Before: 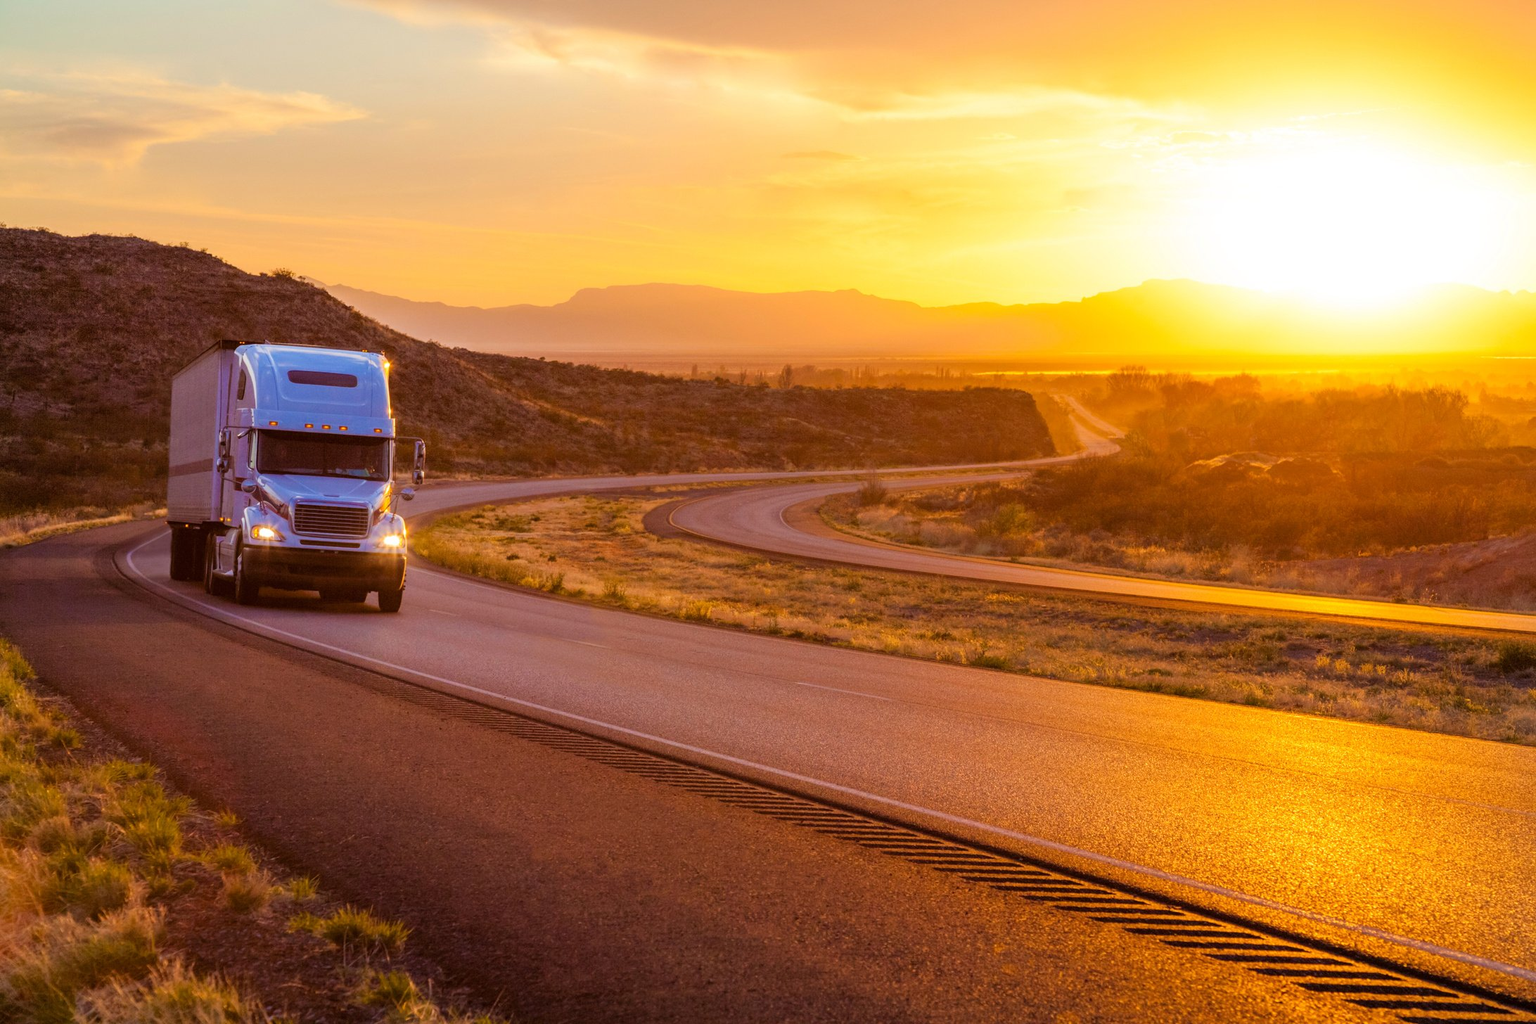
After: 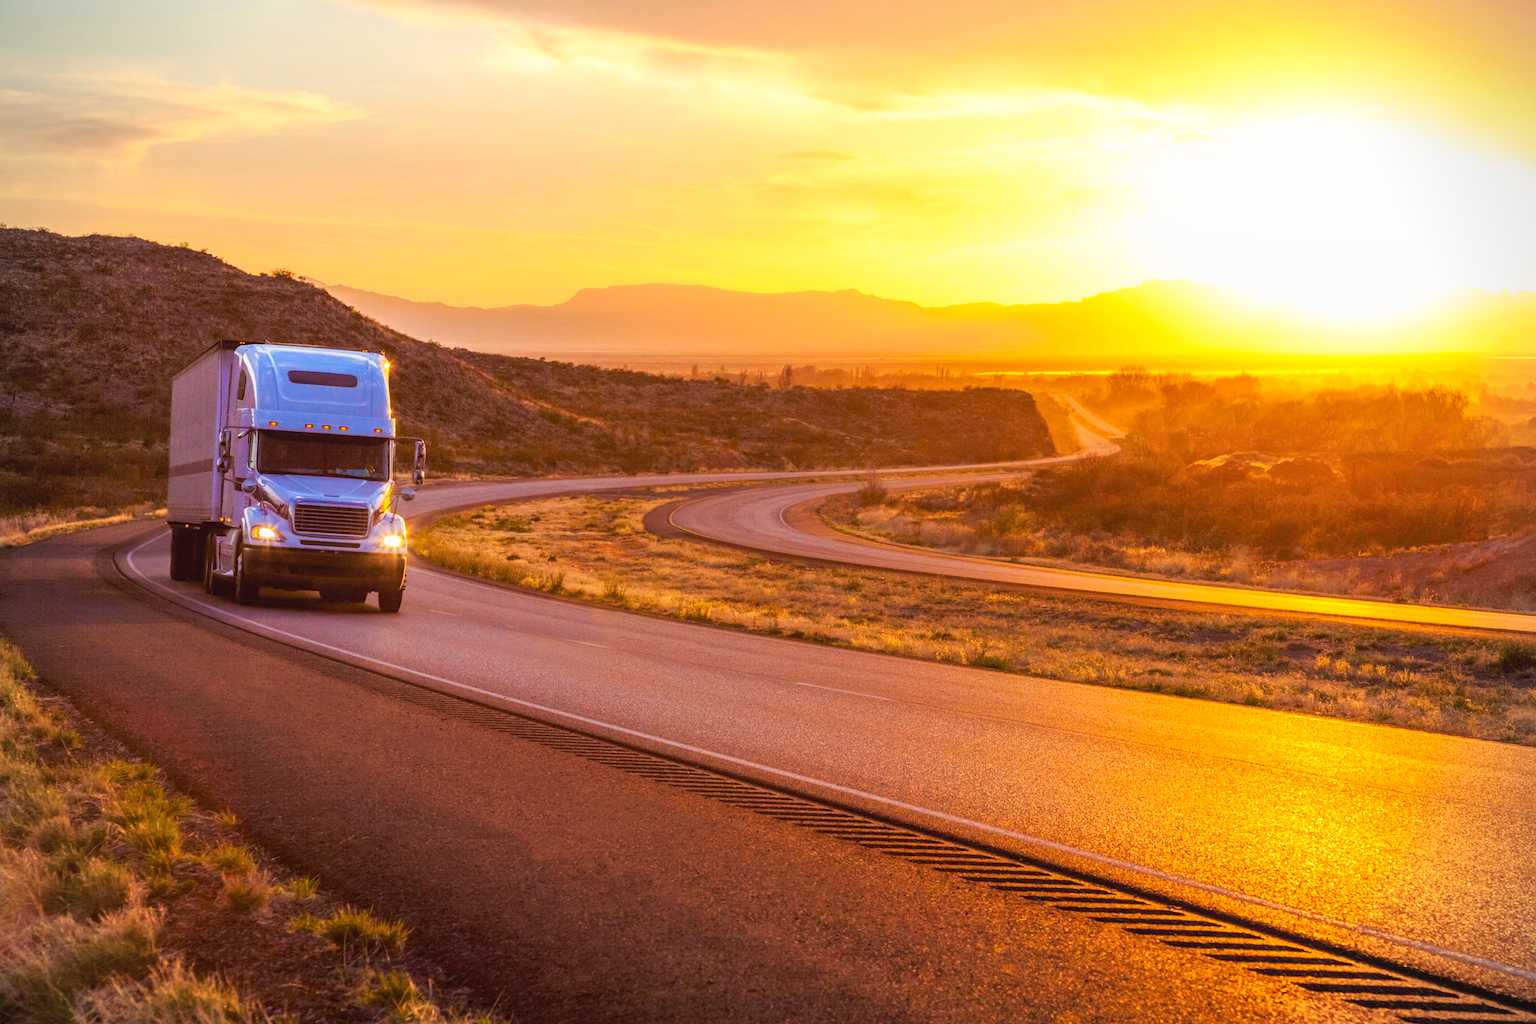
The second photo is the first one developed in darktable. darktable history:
exposure: exposure -0.492 EV, compensate highlight preservation false
tone curve: curves: ch0 [(0, 0) (0.003, 0.032) (0.011, 0.036) (0.025, 0.049) (0.044, 0.075) (0.069, 0.112) (0.1, 0.151) (0.136, 0.197) (0.177, 0.241) (0.224, 0.295) (0.277, 0.355) (0.335, 0.429) (0.399, 0.512) (0.468, 0.607) (0.543, 0.702) (0.623, 0.796) (0.709, 0.903) (0.801, 0.987) (0.898, 0.997) (1, 1)], preserve colors none
vignetting: fall-off start 91.19%
local contrast: detail 110%
